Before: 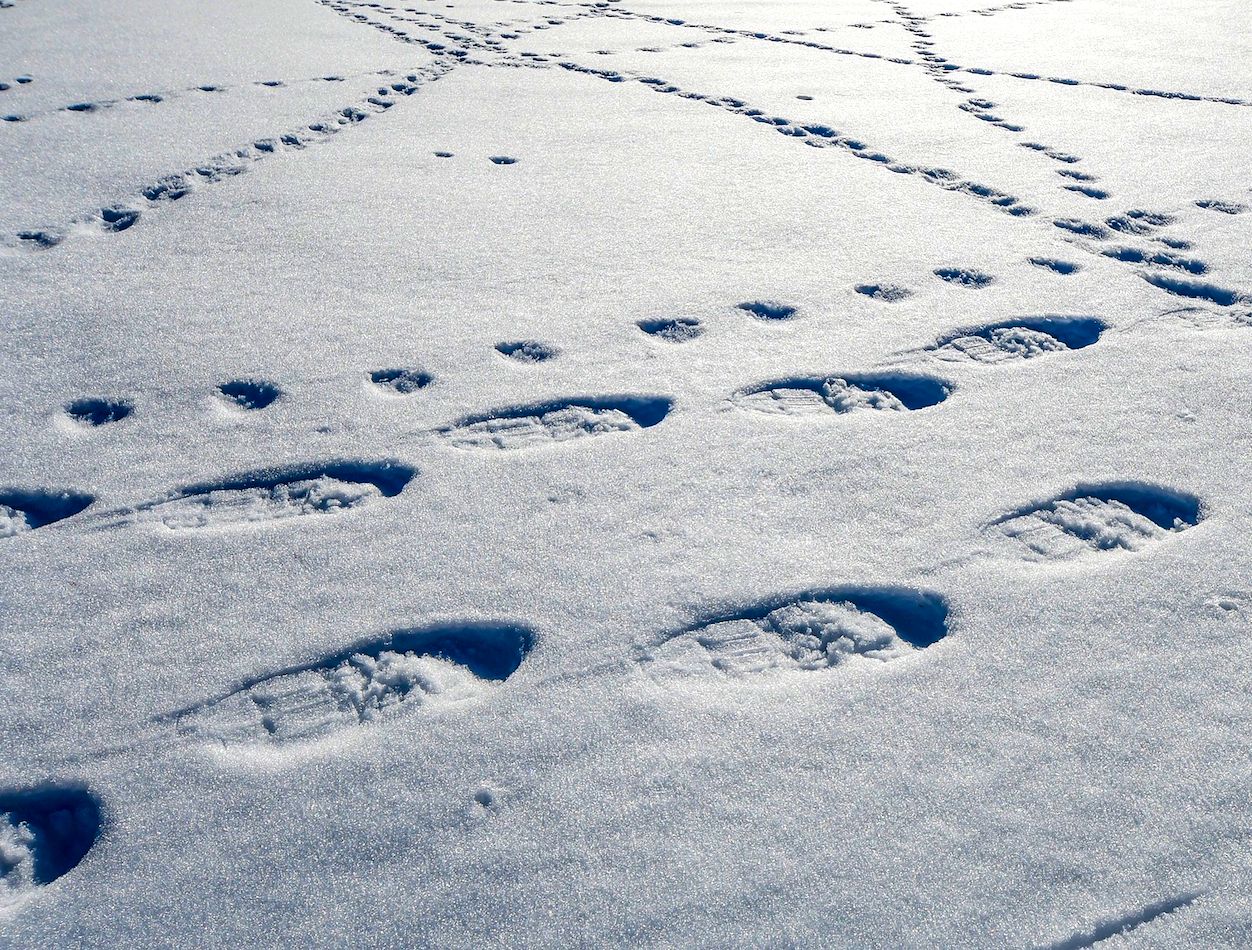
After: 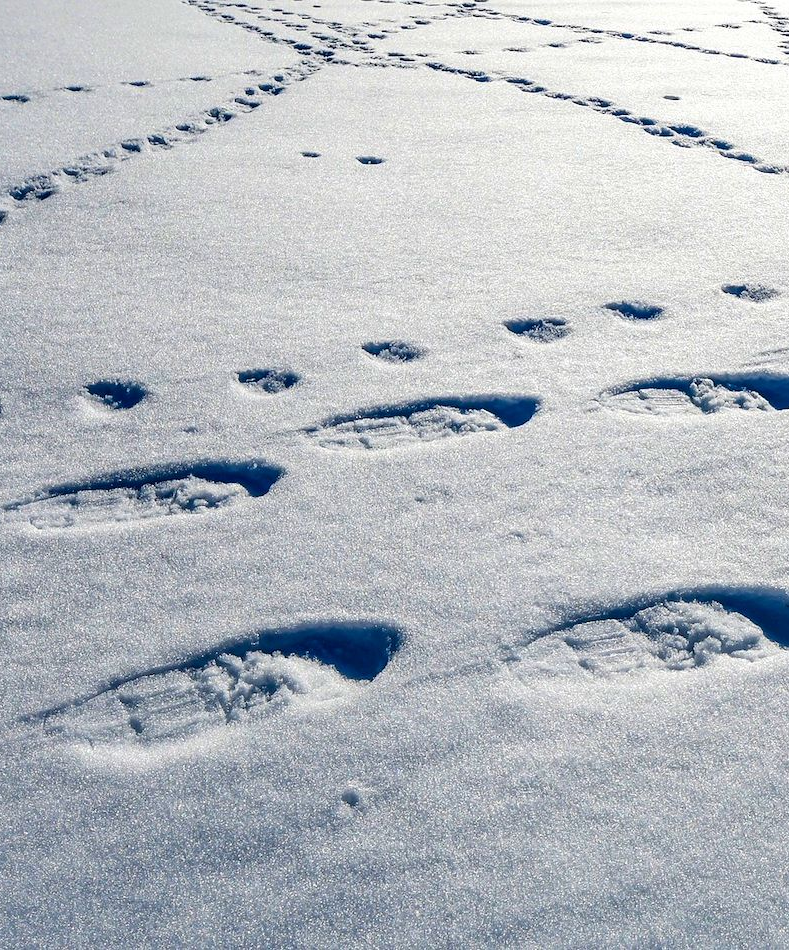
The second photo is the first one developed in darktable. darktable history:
crop: left 10.629%, right 26.346%
